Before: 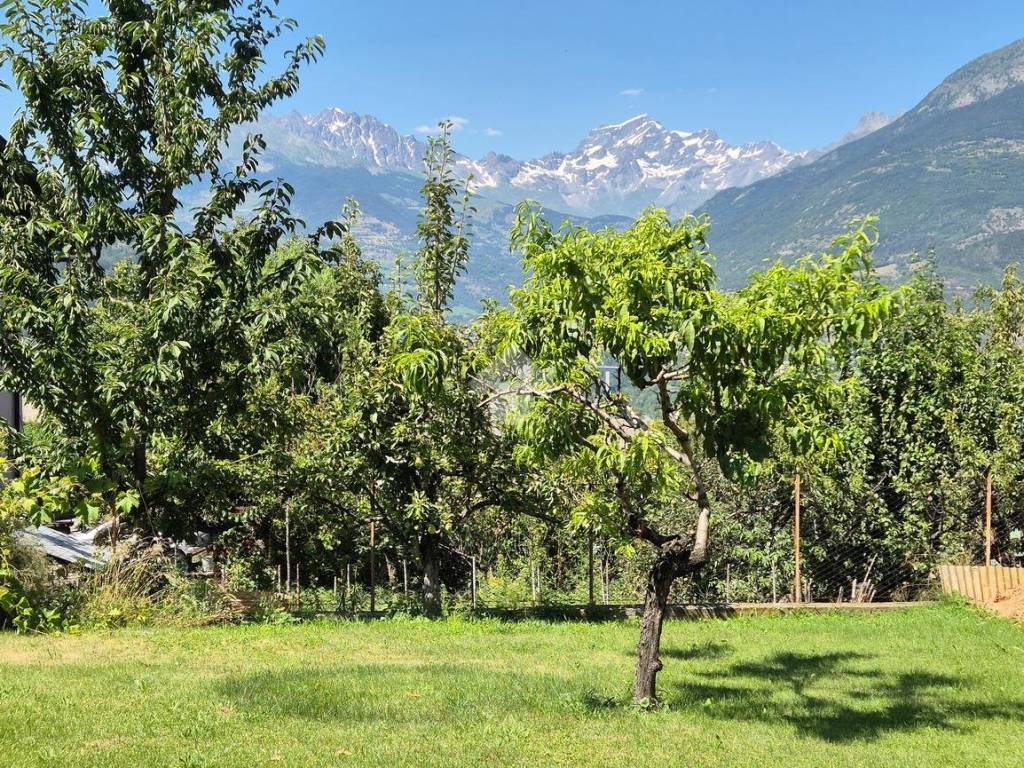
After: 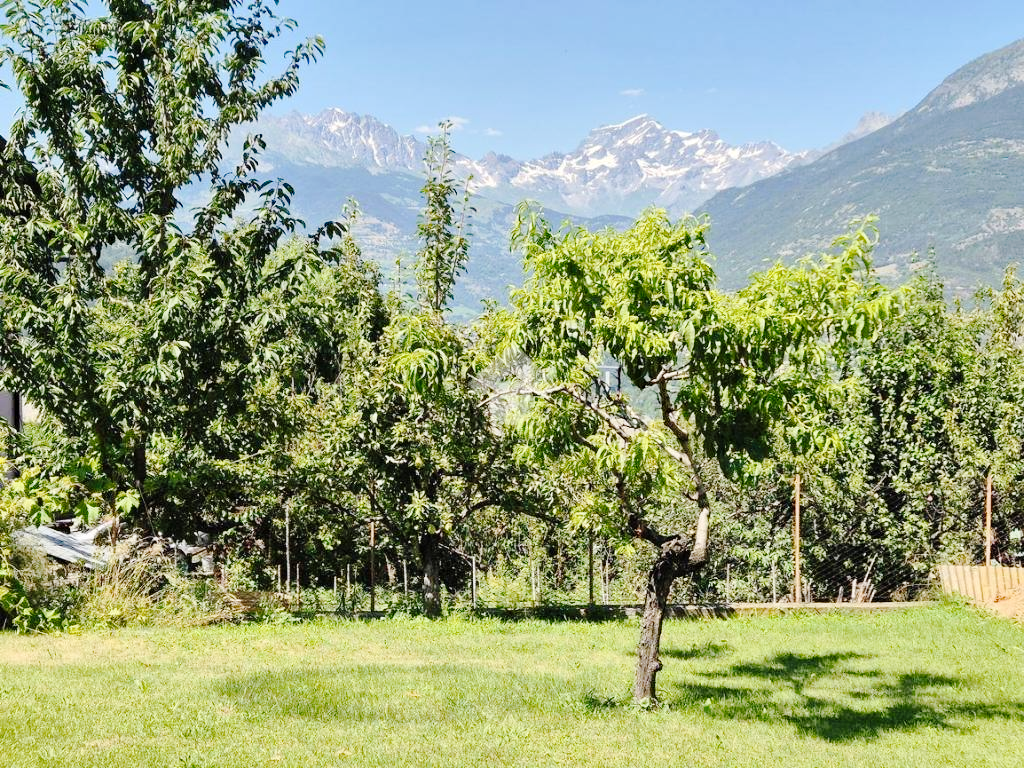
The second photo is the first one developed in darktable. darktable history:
haze removal: compatibility mode true, adaptive false
tone curve: curves: ch0 [(0, 0) (0.131, 0.135) (0.288, 0.372) (0.451, 0.608) (0.612, 0.739) (0.736, 0.832) (1, 1)]; ch1 [(0, 0) (0.392, 0.398) (0.487, 0.471) (0.496, 0.493) (0.519, 0.531) (0.557, 0.591) (0.581, 0.639) (0.622, 0.711) (1, 1)]; ch2 [(0, 0) (0.388, 0.344) (0.438, 0.425) (0.476, 0.482) (0.502, 0.508) (0.524, 0.531) (0.538, 0.58) (0.58, 0.621) (0.613, 0.679) (0.655, 0.738) (1, 1)], preserve colors none
